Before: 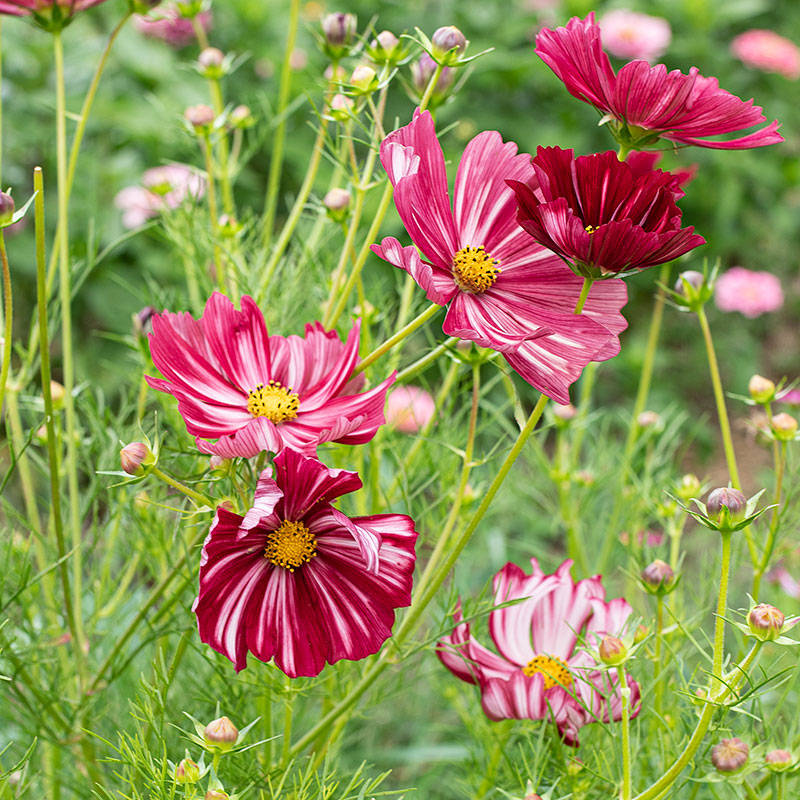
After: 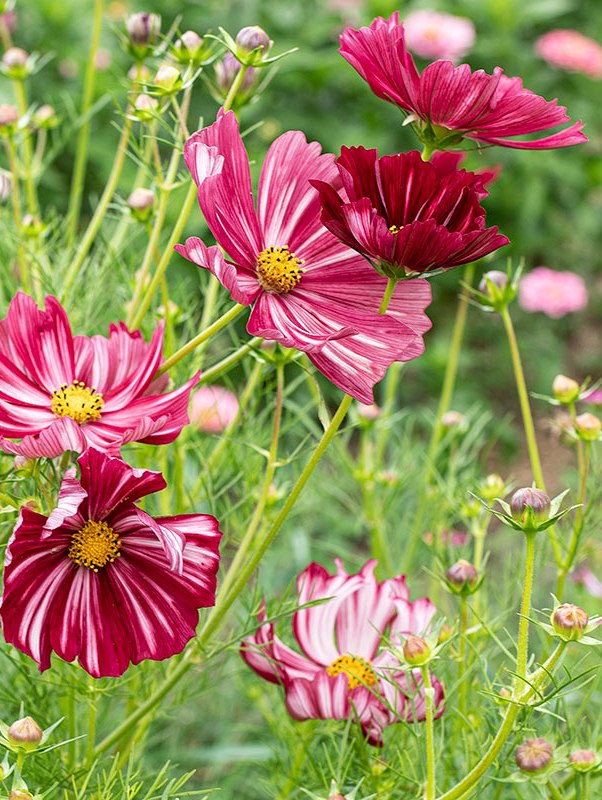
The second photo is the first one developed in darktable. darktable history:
crop and rotate: left 24.69%
local contrast: highlights 102%, shadows 99%, detail 119%, midtone range 0.2
